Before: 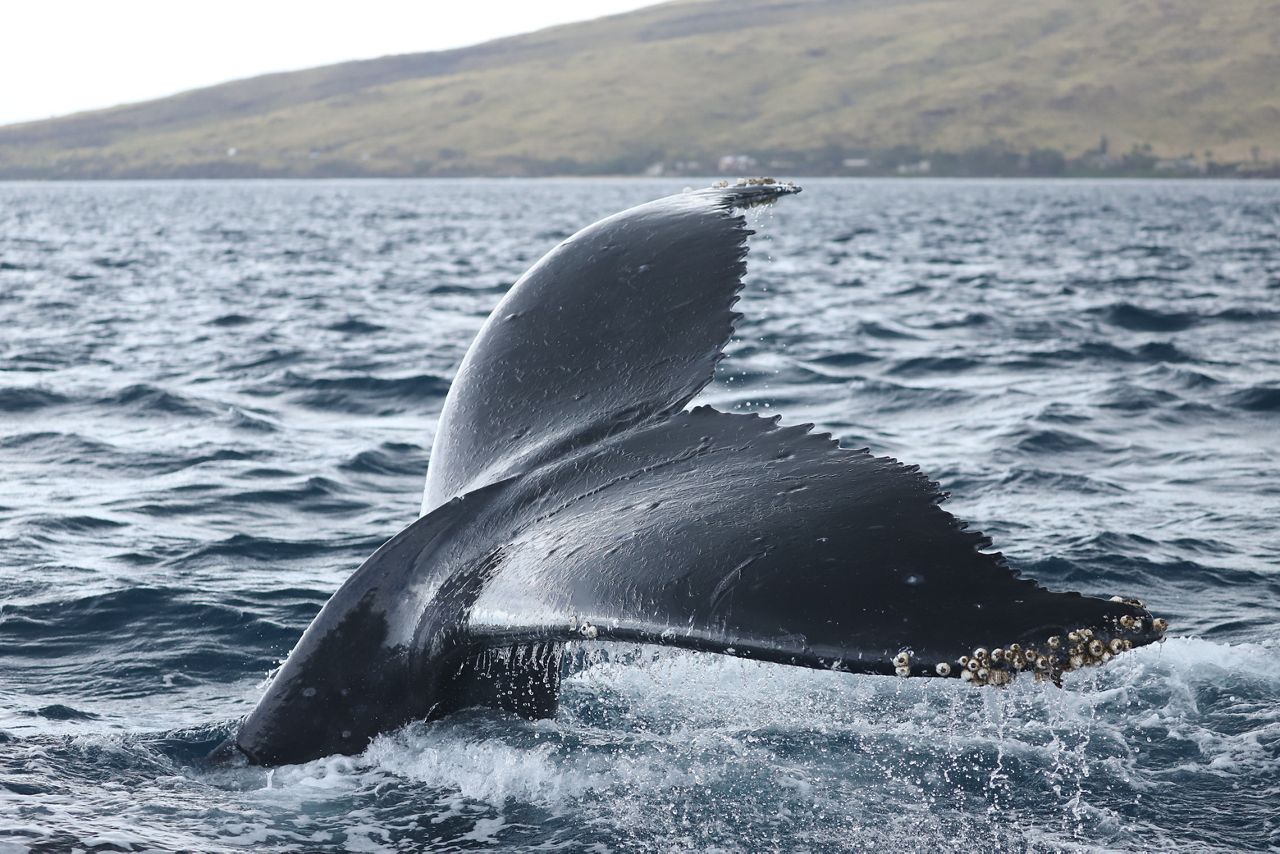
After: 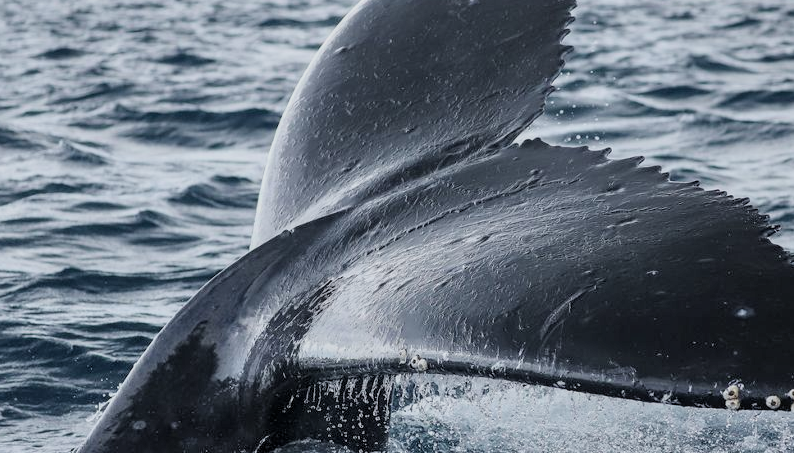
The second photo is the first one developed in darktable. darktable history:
shadows and highlights: shadows 60, soften with gaussian
filmic rgb: middle gray luminance 18.42%, black relative exposure -9 EV, white relative exposure 3.75 EV, threshold 6 EV, target black luminance 0%, hardness 4.85, latitude 67.35%, contrast 0.955, highlights saturation mix 20%, shadows ↔ highlights balance 21.36%, add noise in highlights 0, preserve chrominance luminance Y, color science v3 (2019), use custom middle-gray values true, iterations of high-quality reconstruction 0, contrast in highlights soft, enable highlight reconstruction true
crop: left 13.312%, top 31.28%, right 24.627%, bottom 15.582%
white balance: emerald 1
local contrast: on, module defaults
